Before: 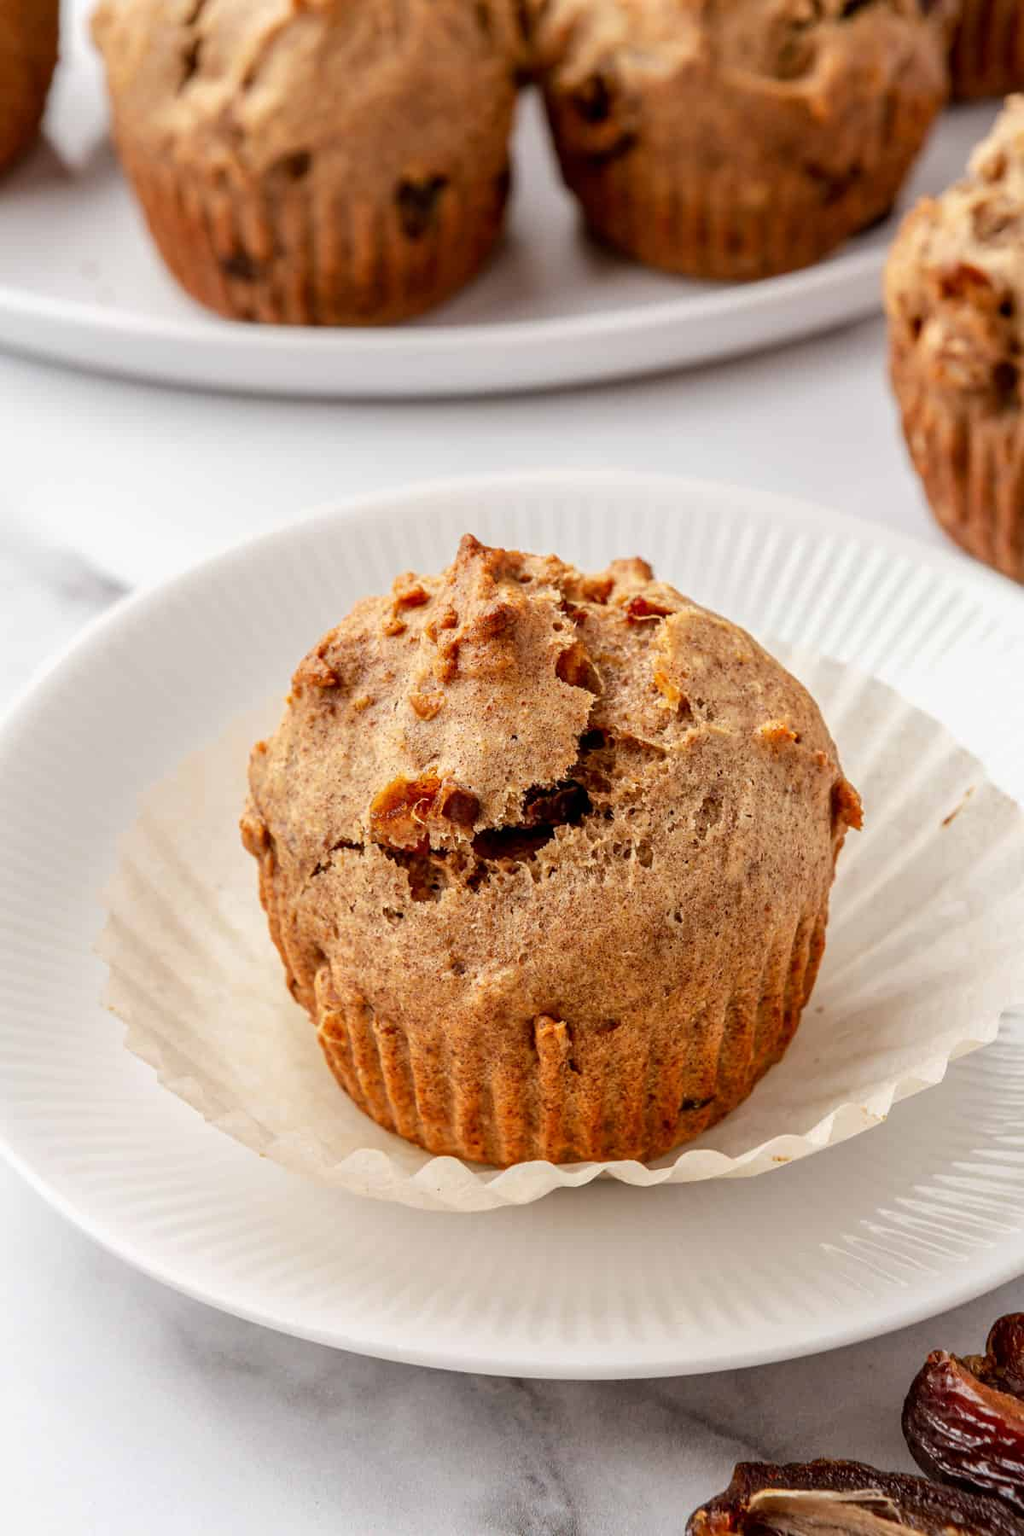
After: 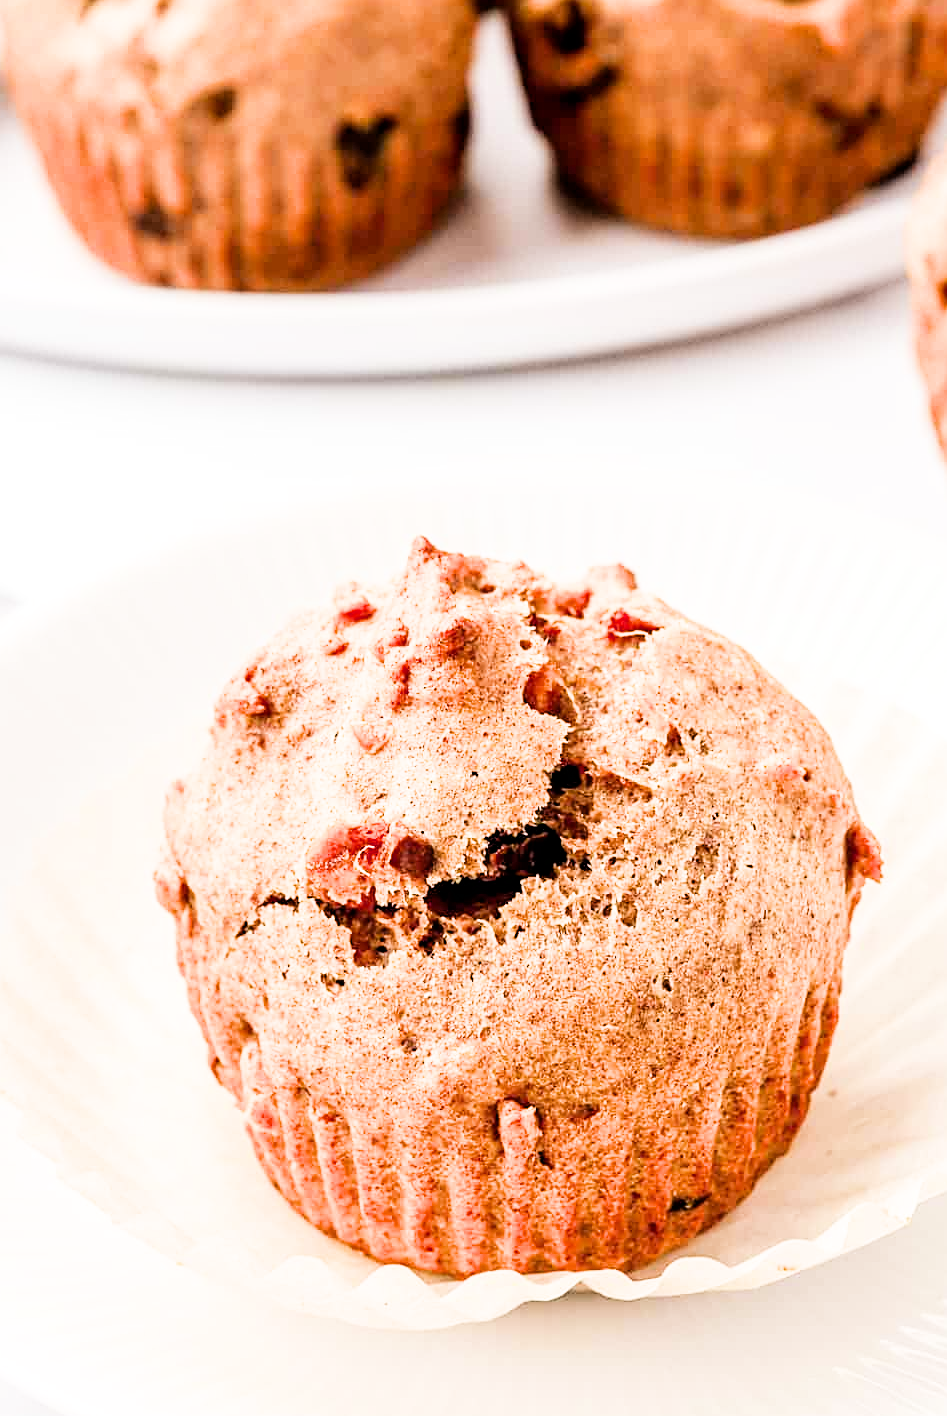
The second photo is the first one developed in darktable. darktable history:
crop and rotate: left 10.682%, top 5.017%, right 10.378%, bottom 16.303%
filmic rgb: black relative exposure -5.07 EV, white relative exposure 3.96 EV, hardness 2.9, contrast 1.298, highlights saturation mix -31.49%, preserve chrominance max RGB
exposure: black level correction 0.001, exposure 1.645 EV, compensate exposure bias true, compensate highlight preservation false
sharpen: on, module defaults
